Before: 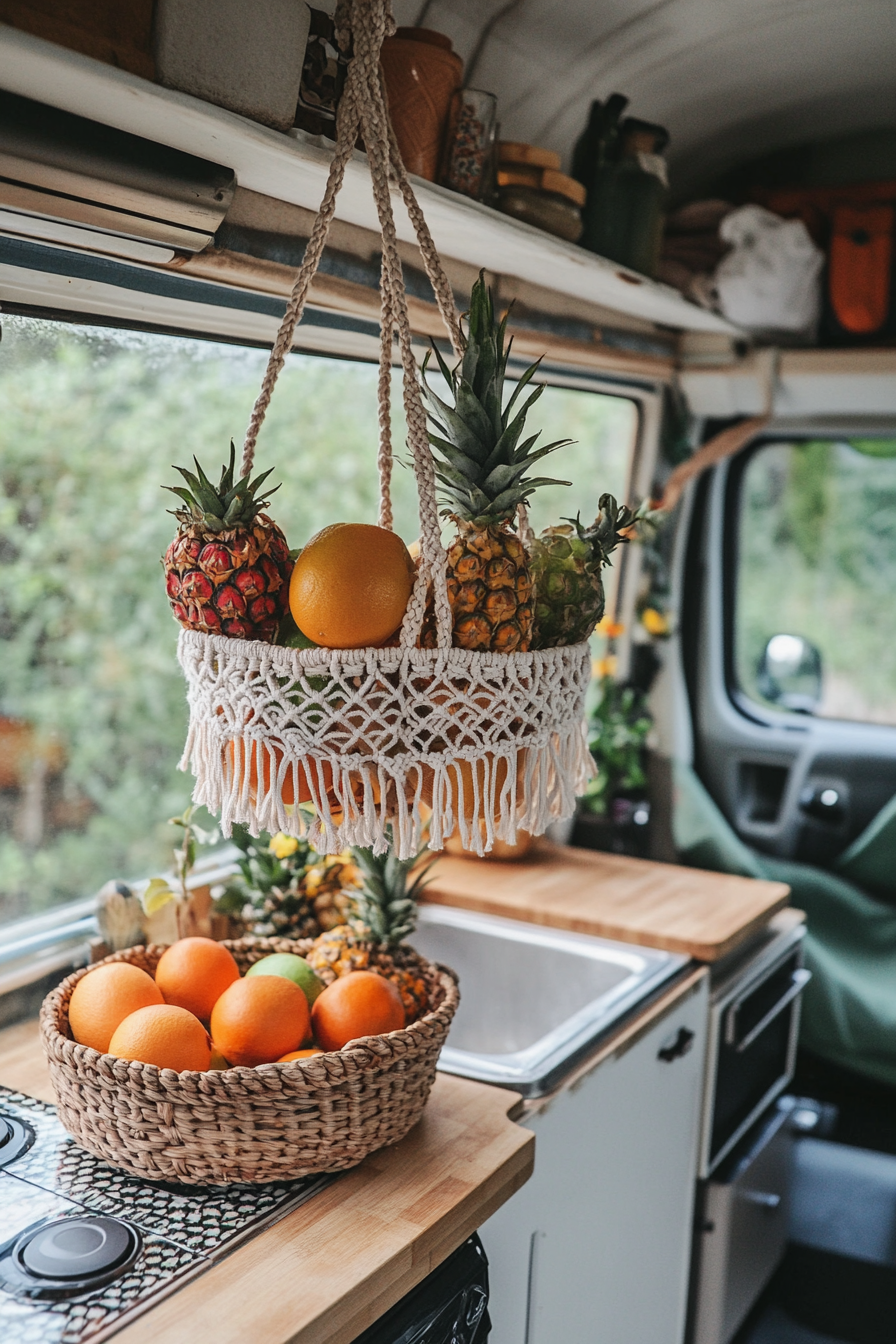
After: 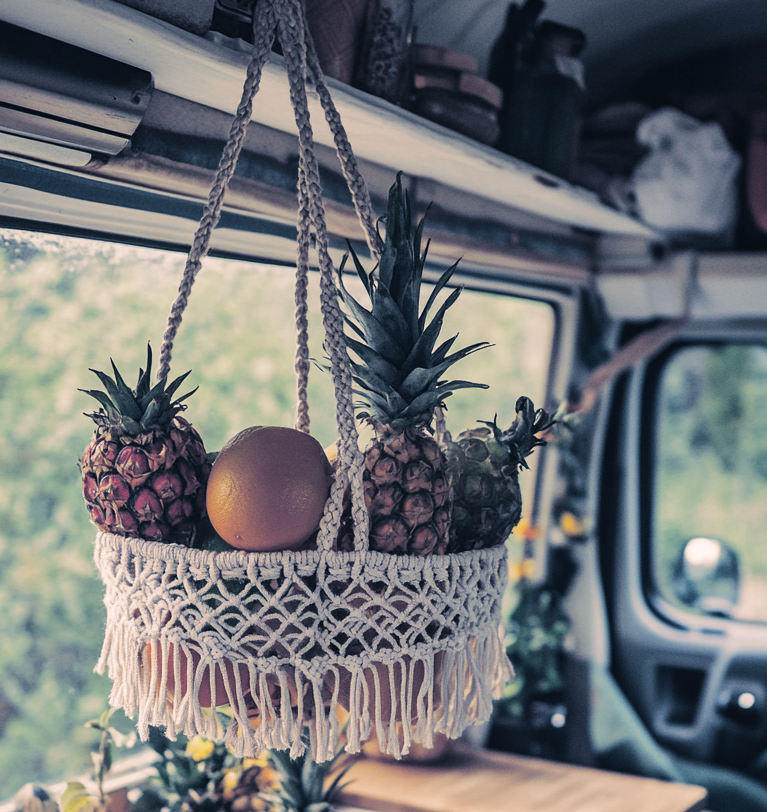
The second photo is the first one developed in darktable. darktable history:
crop and rotate: left 9.345%, top 7.22%, right 4.982%, bottom 32.331%
split-toning: shadows › hue 226.8°, shadows › saturation 0.56, highlights › hue 28.8°, balance -40, compress 0%
